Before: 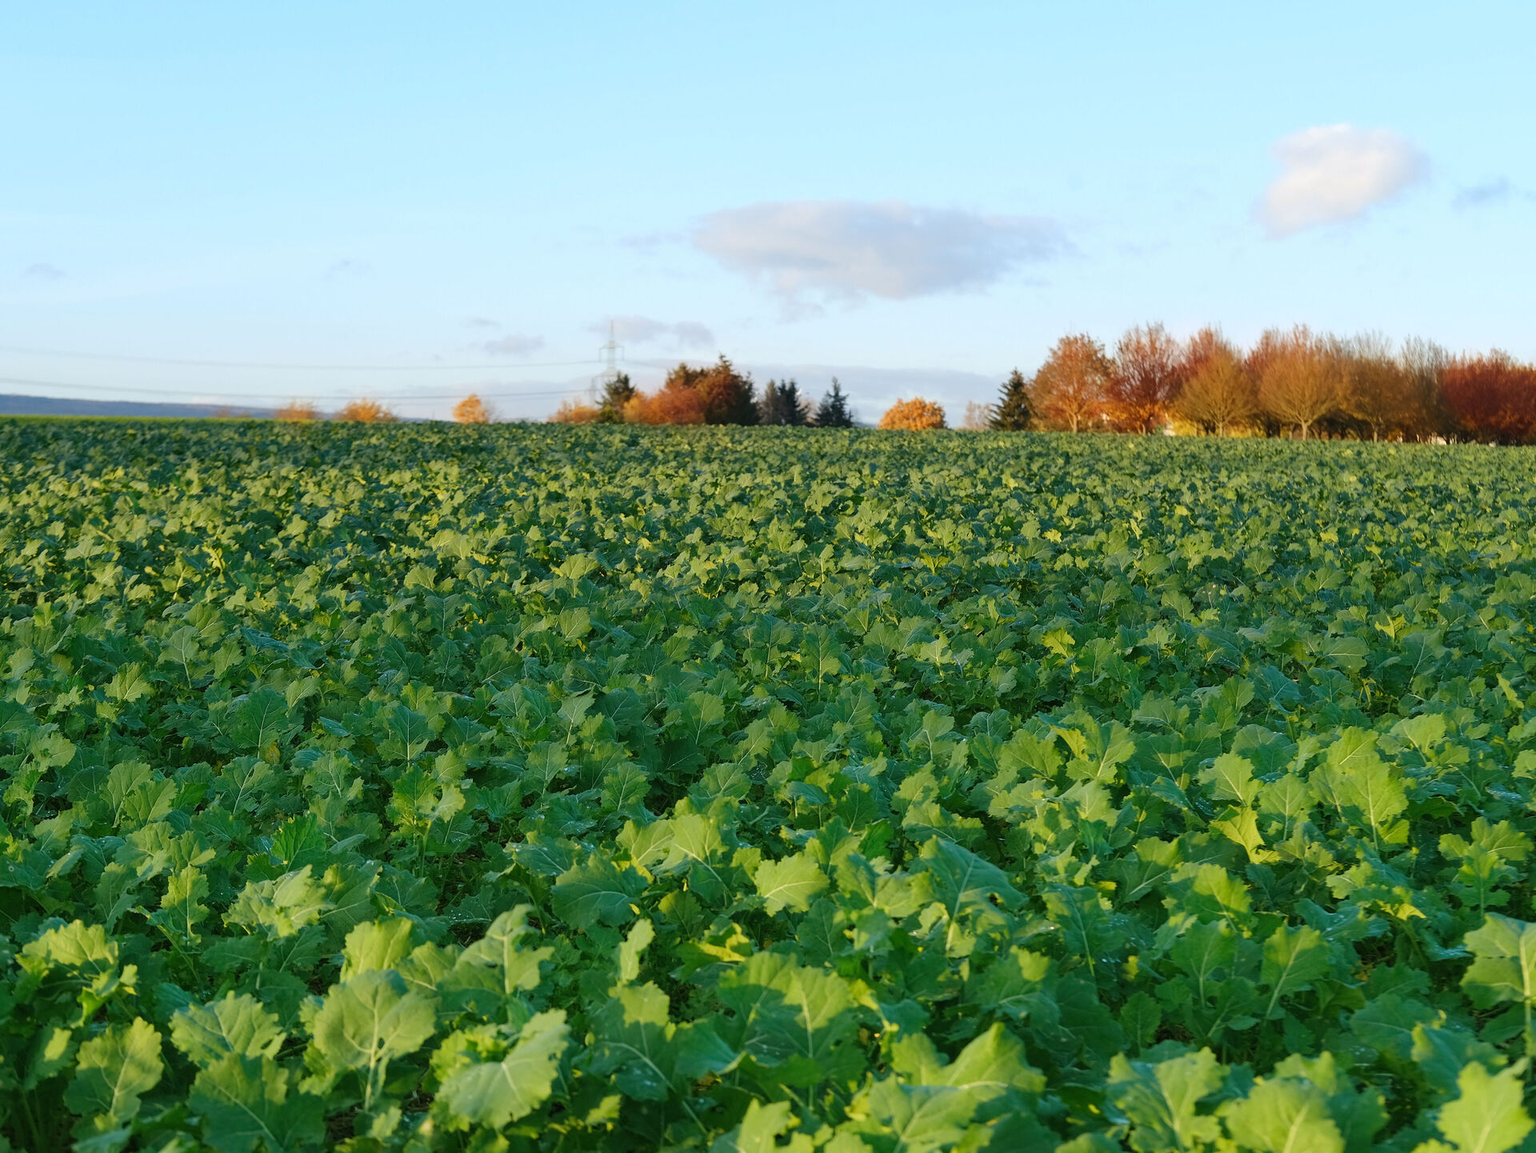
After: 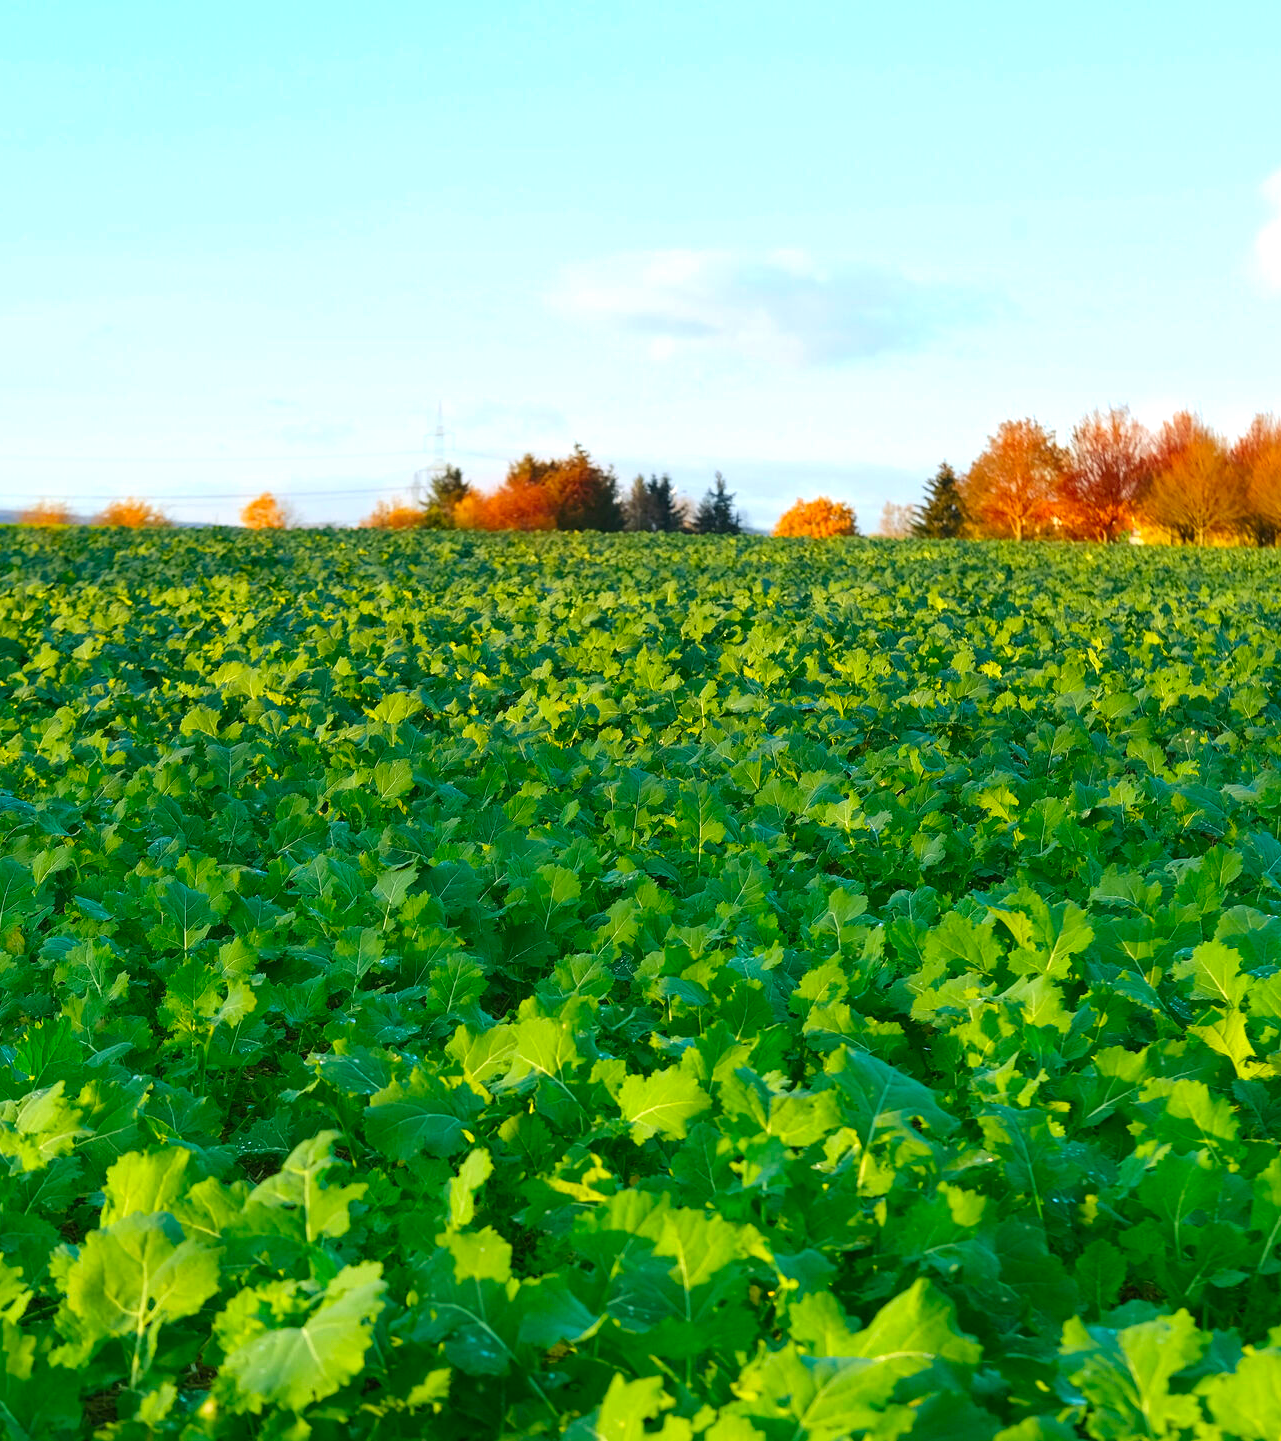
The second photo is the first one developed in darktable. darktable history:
contrast brightness saturation: saturation 0.508
exposure: black level correction 0, exposure 0.5 EV, compensate exposure bias true, compensate highlight preservation false
crop: left 16.944%, right 16.314%
